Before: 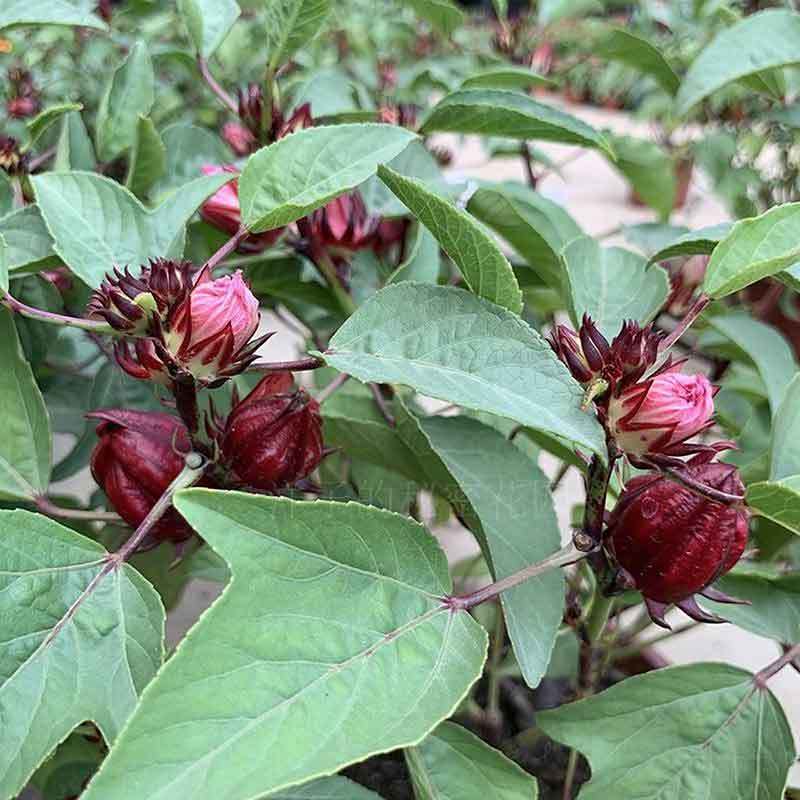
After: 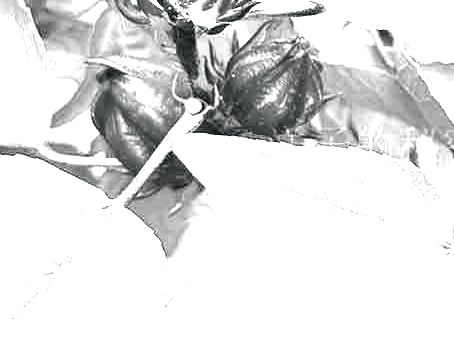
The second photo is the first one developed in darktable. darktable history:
color balance rgb: shadows lift › chroma 2.028%, shadows lift › hue 217.26°, perceptual saturation grading › global saturation 0.5%, global vibrance 14.357%
exposure: exposure 3.018 EV, compensate highlight preservation false
crop: top 44.296%, right 43.214%, bottom 13.136%
color calibration: output gray [0.267, 0.423, 0.267, 0], x 0.334, y 0.35, temperature 5458.33 K
